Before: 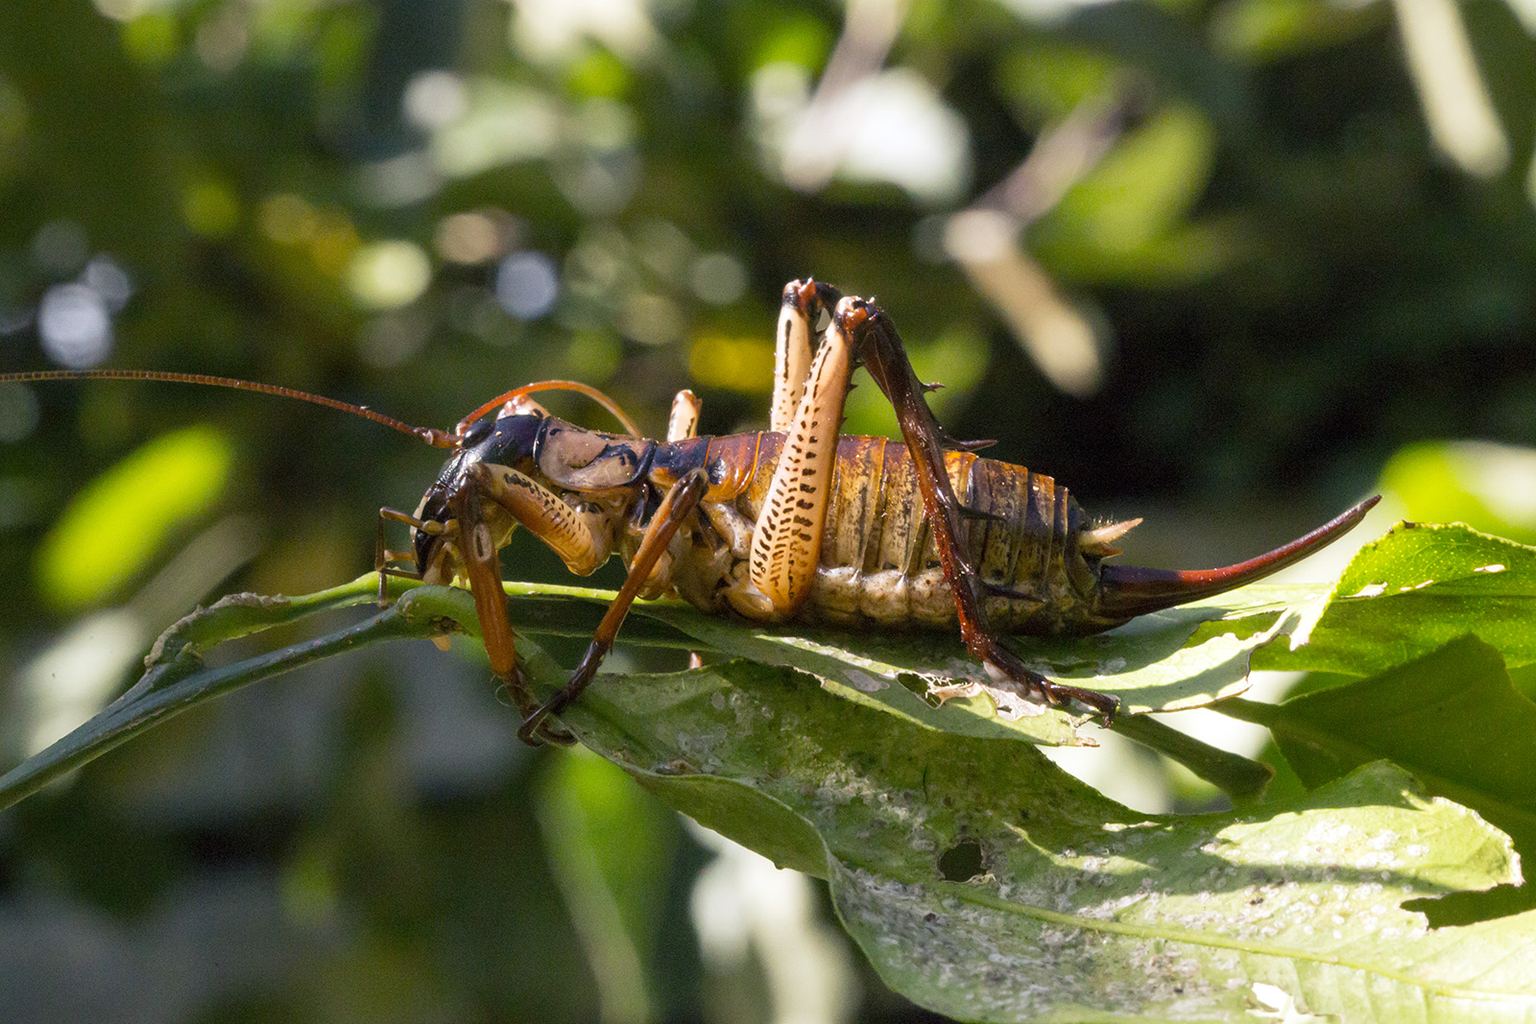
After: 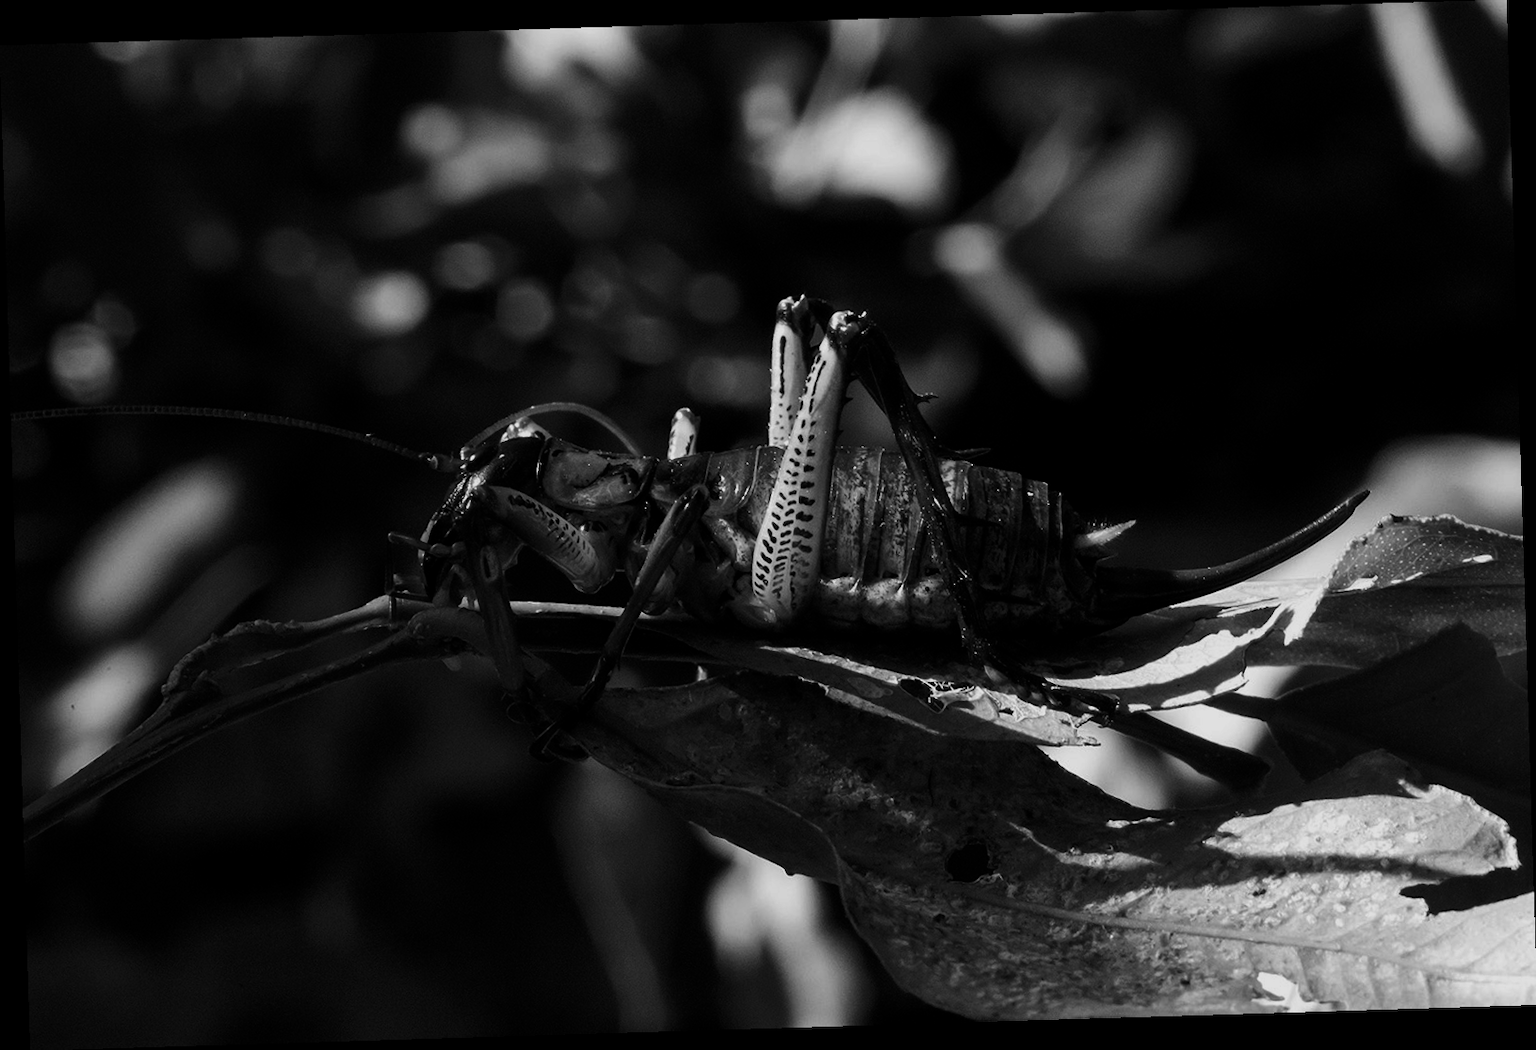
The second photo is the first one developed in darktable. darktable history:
contrast brightness saturation: contrast 0.02, brightness -1, saturation -1
rotate and perspective: rotation -1.75°, automatic cropping off
white balance: red 1.127, blue 0.943
color balance rgb: contrast -10%
